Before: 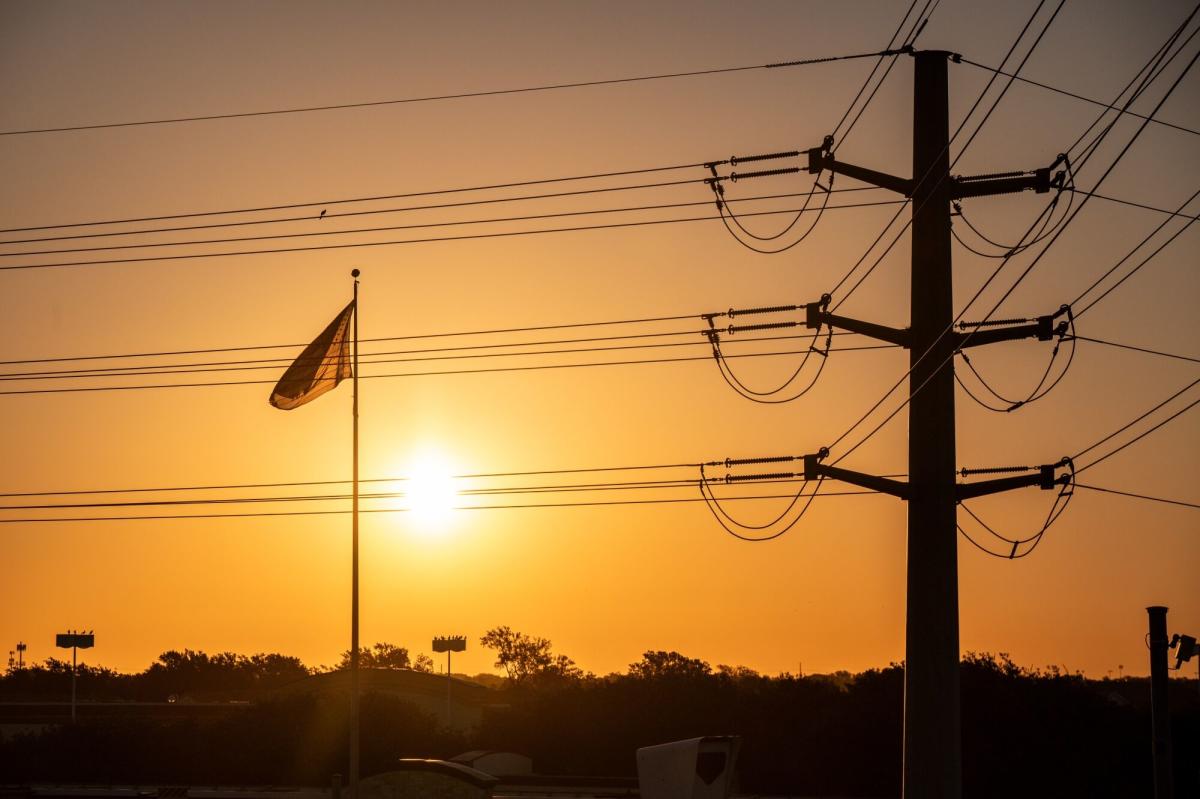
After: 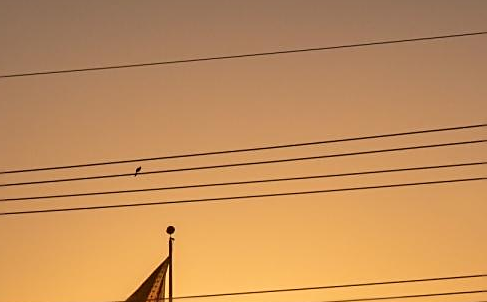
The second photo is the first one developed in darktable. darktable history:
crop: left 15.452%, top 5.459%, right 43.956%, bottom 56.62%
sharpen: amount 0.478
